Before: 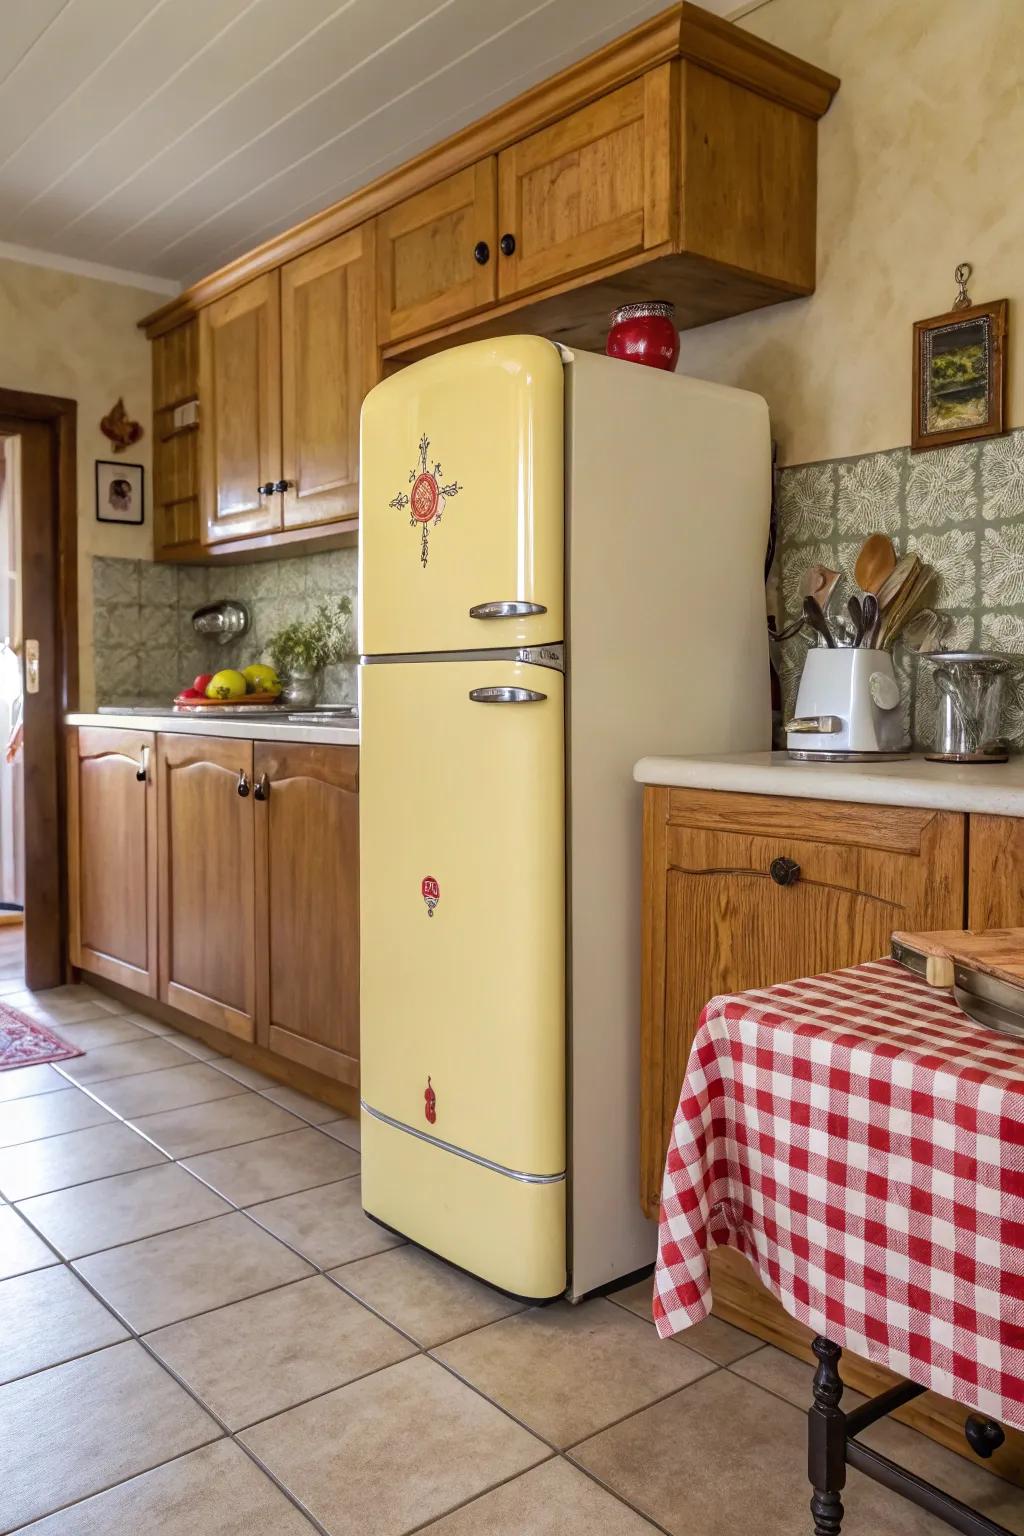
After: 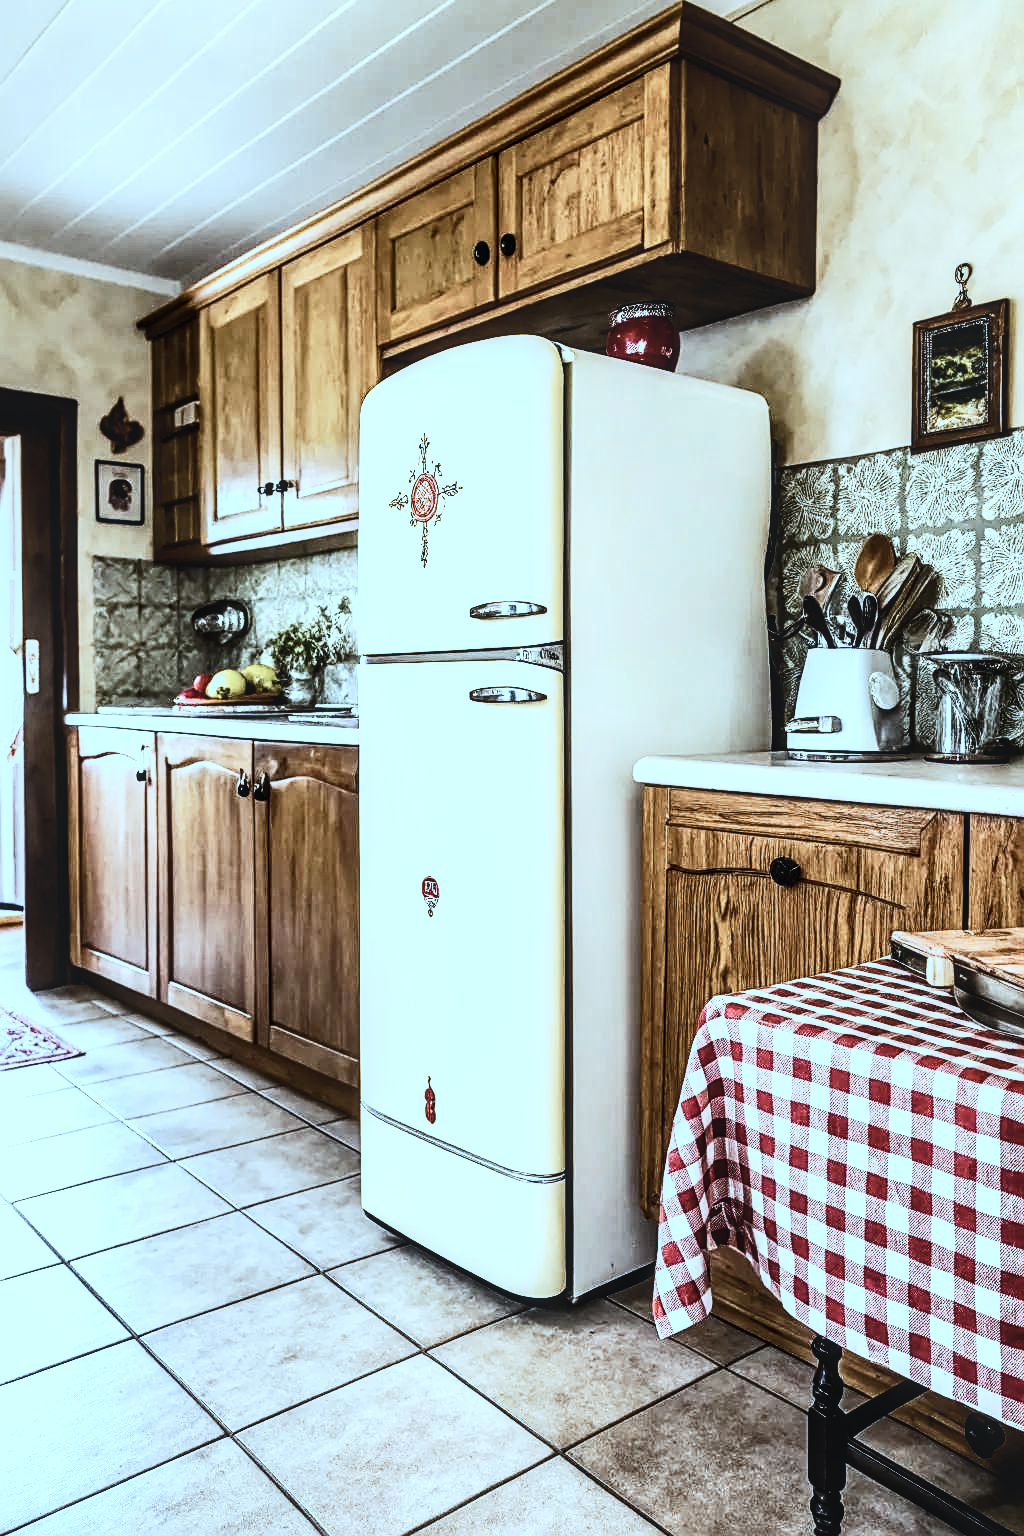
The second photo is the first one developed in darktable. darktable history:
sharpen: on, module defaults
tone curve: curves: ch0 [(0, 0.028) (0.138, 0.156) (0.468, 0.516) (0.754, 0.823) (1, 1)], preserve colors none
filmic rgb: black relative exposure -8.21 EV, white relative exposure 2.2 EV, target white luminance 99.897%, hardness 7.13, latitude 74.72%, contrast 1.319, highlights saturation mix -2.54%, shadows ↔ highlights balance 30.85%
contrast brightness saturation: contrast 0.25, saturation -0.312
color balance rgb: perceptual saturation grading › global saturation 25.445%, perceptual brilliance grading › highlights 17.979%, perceptual brilliance grading › mid-tones 32.397%, perceptual brilliance grading › shadows -30.513%
local contrast: on, module defaults
color correction: highlights a* -10.71, highlights b* -19.67
